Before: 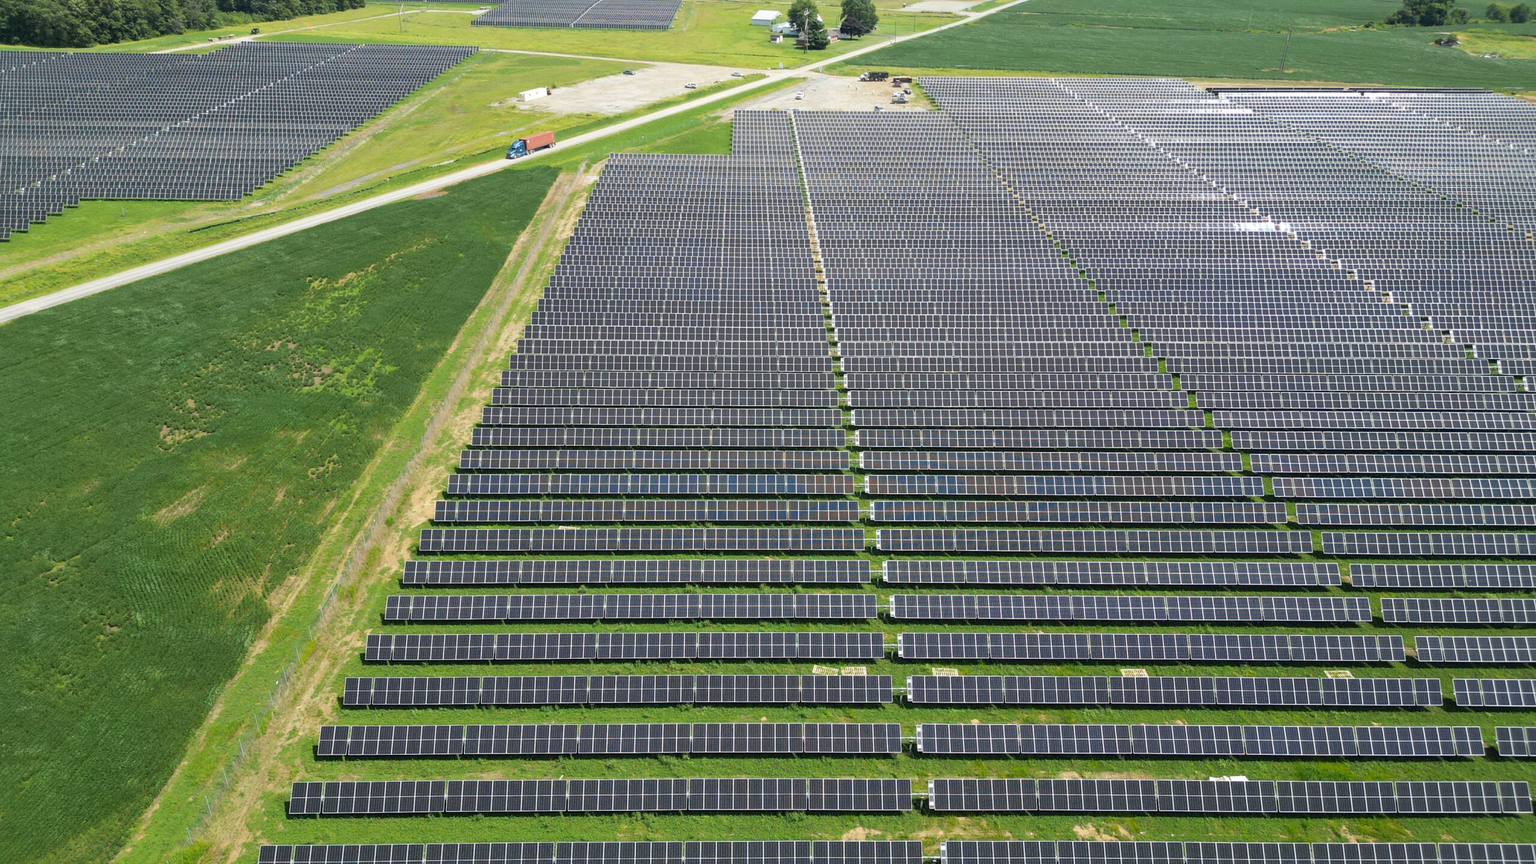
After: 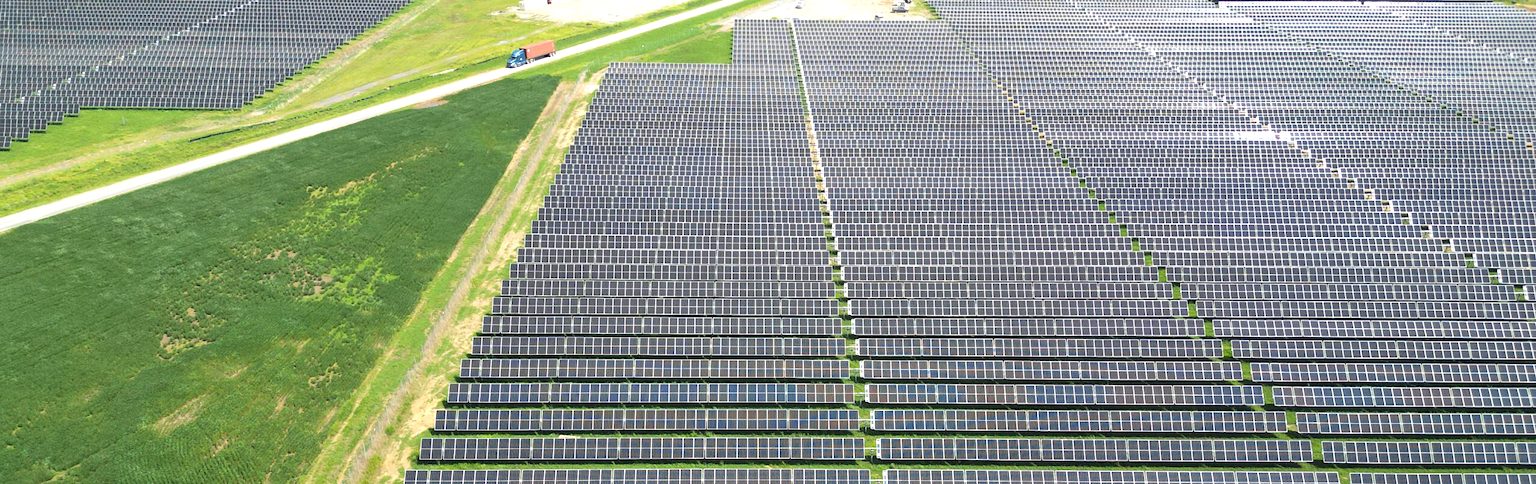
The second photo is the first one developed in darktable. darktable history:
crop and rotate: top 10.605%, bottom 33.274%
exposure: black level correction -0.002, exposure 0.54 EV, compensate highlight preservation false
